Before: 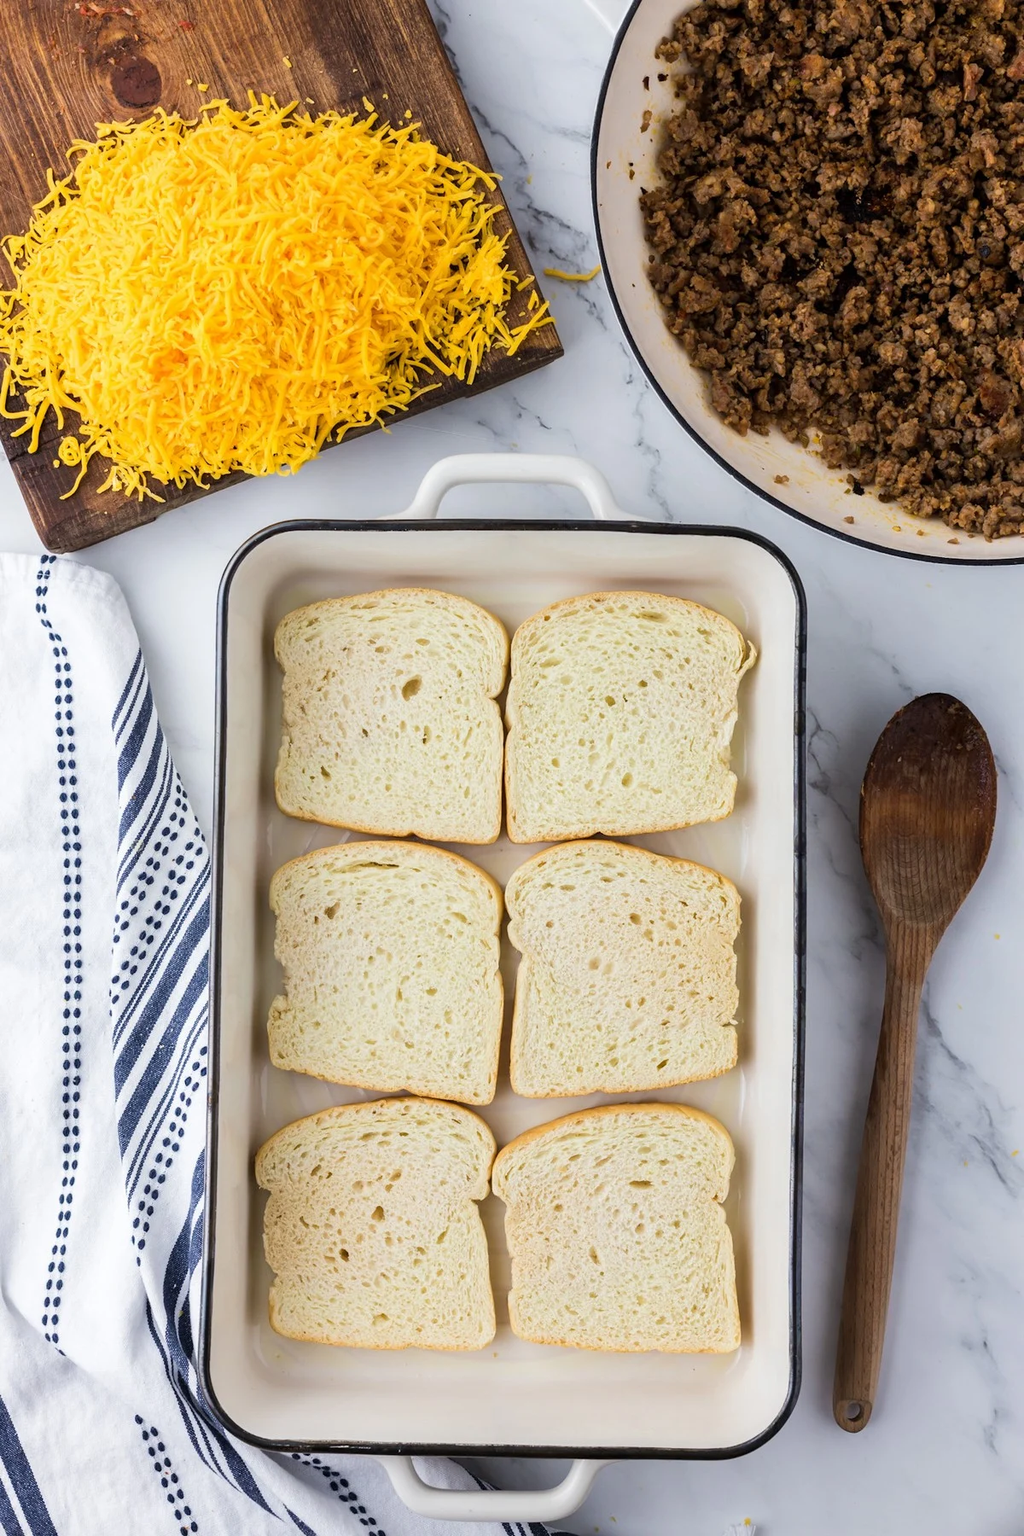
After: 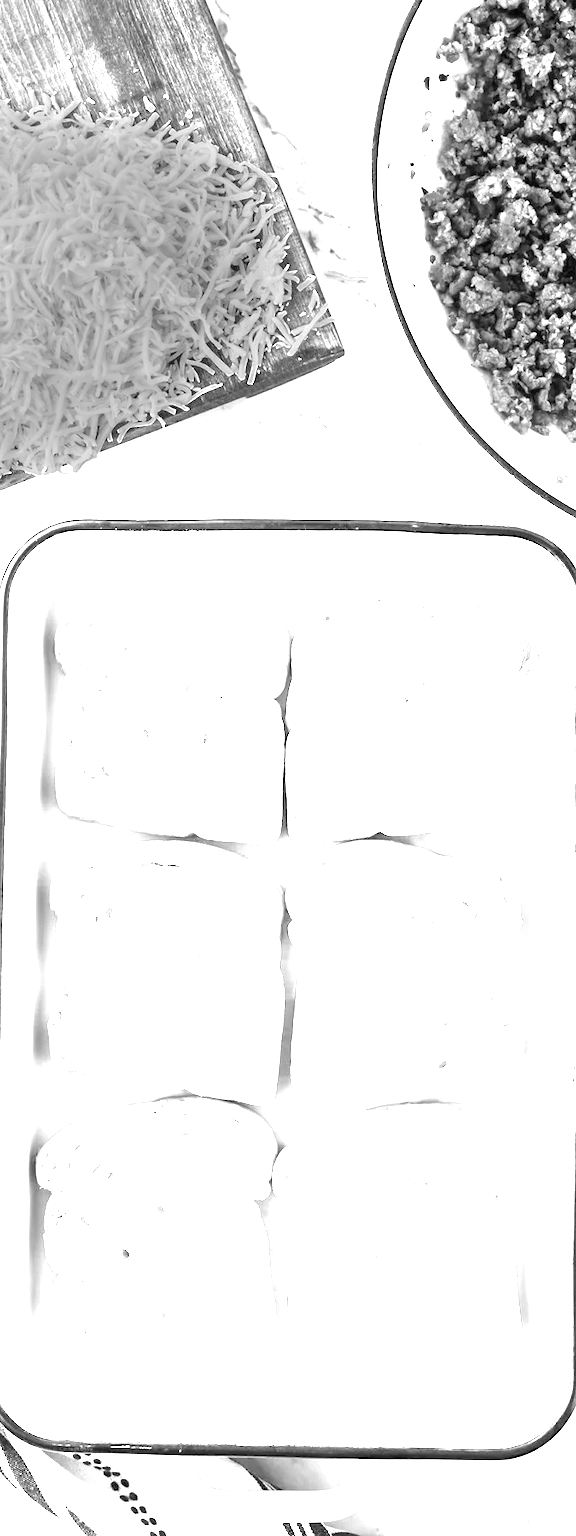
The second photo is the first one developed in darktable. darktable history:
exposure: exposure 3 EV, compensate highlight preservation false
crop: left 21.496%, right 22.254%
monochrome: size 1
color zones: curves: ch0 [(0, 0.613) (0.01, 0.613) (0.245, 0.448) (0.498, 0.529) (0.642, 0.665) (0.879, 0.777) (0.99, 0.613)]; ch1 [(0, 0) (0.143, 0) (0.286, 0) (0.429, 0) (0.571, 0) (0.714, 0) (0.857, 0)], mix -131.09%
